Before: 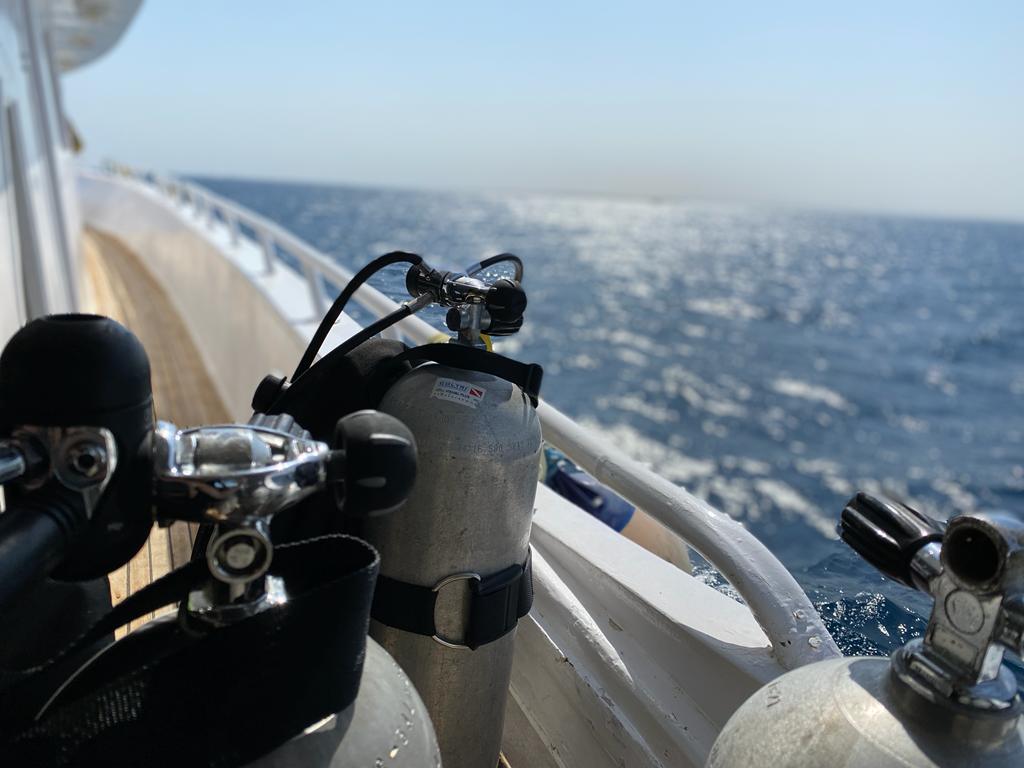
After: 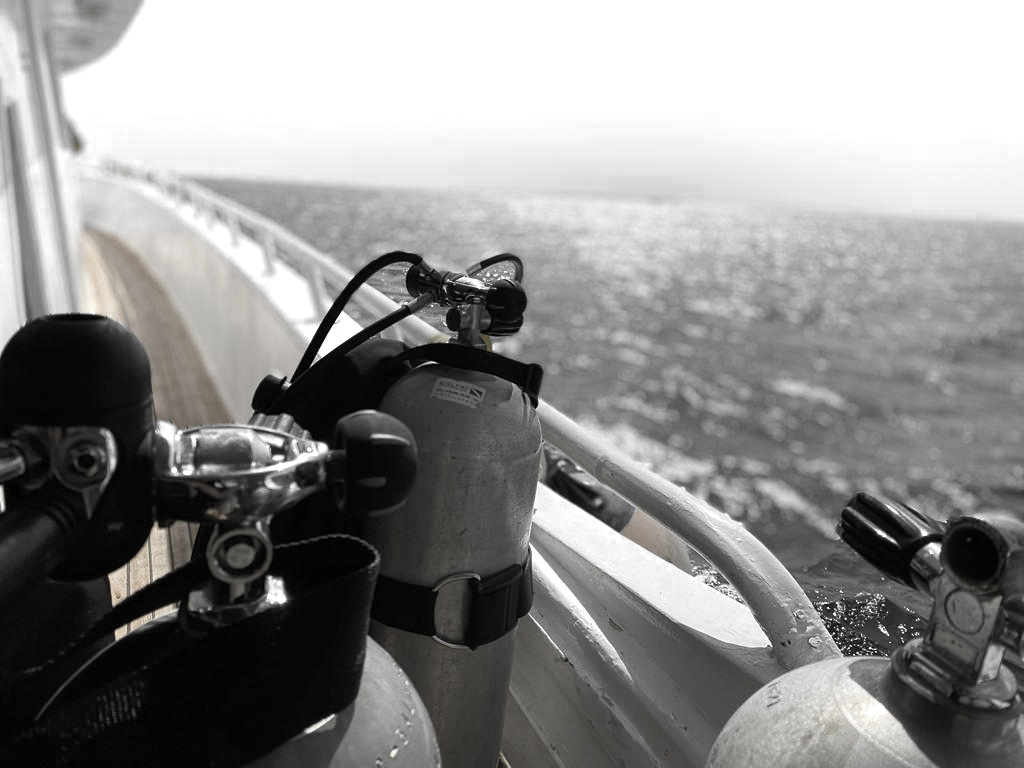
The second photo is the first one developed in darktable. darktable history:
tone equalizer: -8 EV -0.001 EV, -7 EV 0.001 EV, -6 EV -0.002 EV, -5 EV -0.003 EV, -4 EV -0.062 EV, -3 EV -0.222 EV, -2 EV -0.267 EV, -1 EV 0.105 EV, +0 EV 0.303 EV
color zones: curves: ch0 [(0, 0.613) (0.01, 0.613) (0.245, 0.448) (0.498, 0.529) (0.642, 0.665) (0.879, 0.777) (0.99, 0.613)]; ch1 [(0, 0.035) (0.121, 0.189) (0.259, 0.197) (0.415, 0.061) (0.589, 0.022) (0.732, 0.022) (0.857, 0.026) (0.991, 0.053)]
